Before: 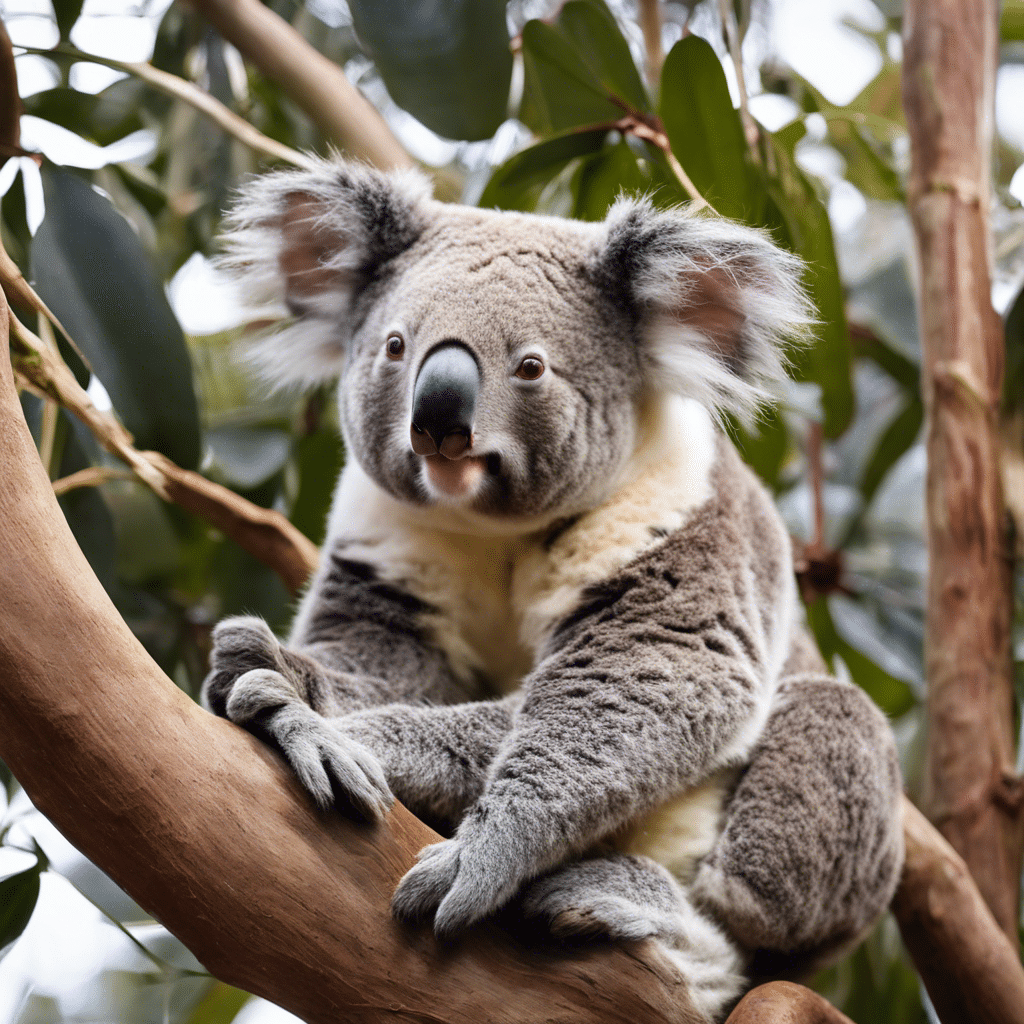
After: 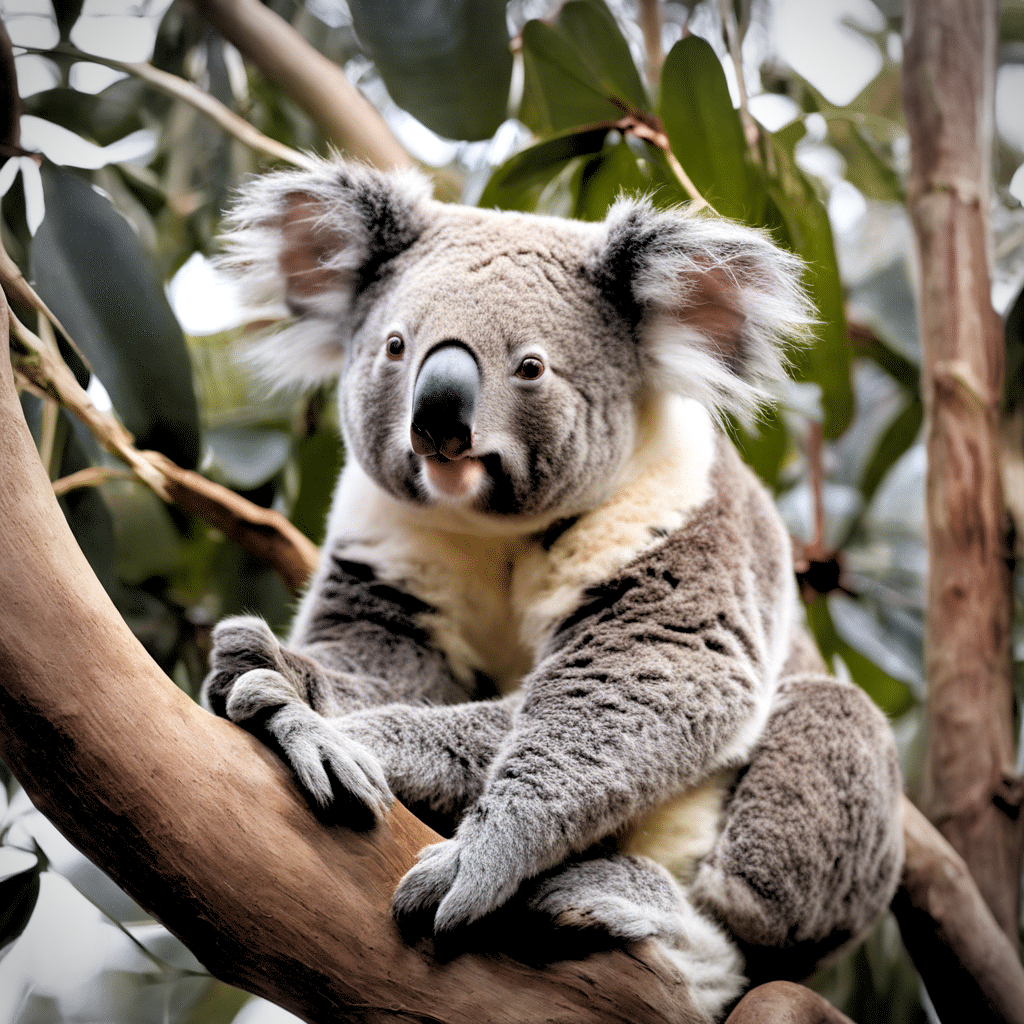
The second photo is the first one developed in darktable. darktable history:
vignetting: unbound false
shadows and highlights: shadows 20.91, highlights -35.45, soften with gaussian
rgb levels: levels [[0.013, 0.434, 0.89], [0, 0.5, 1], [0, 0.5, 1]]
